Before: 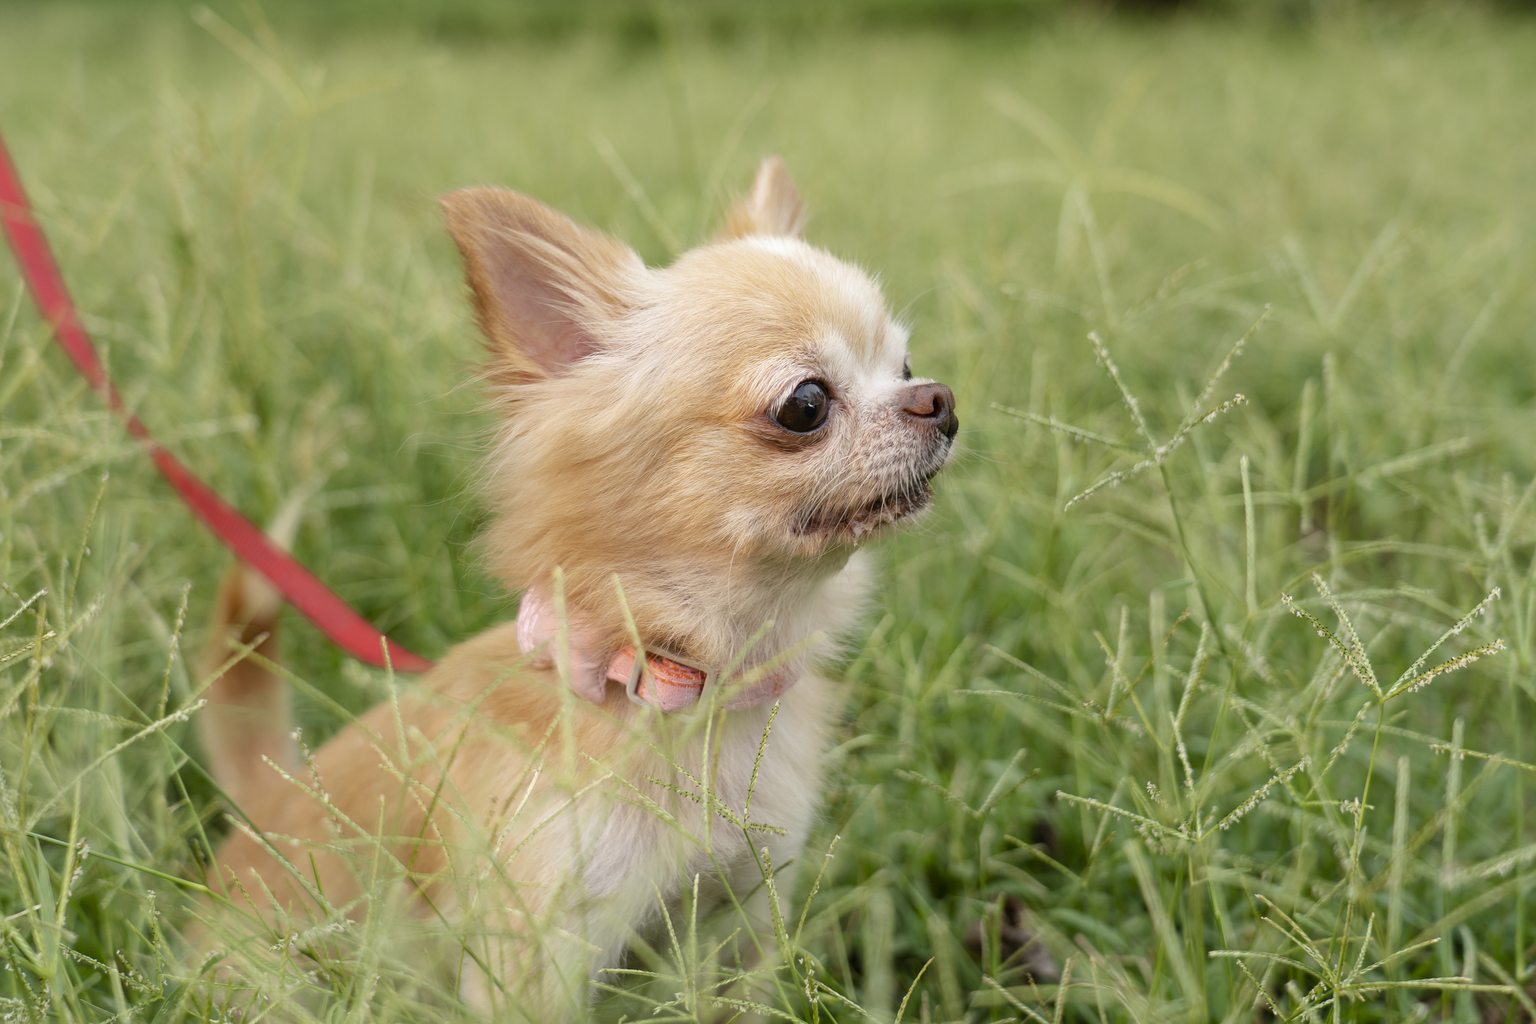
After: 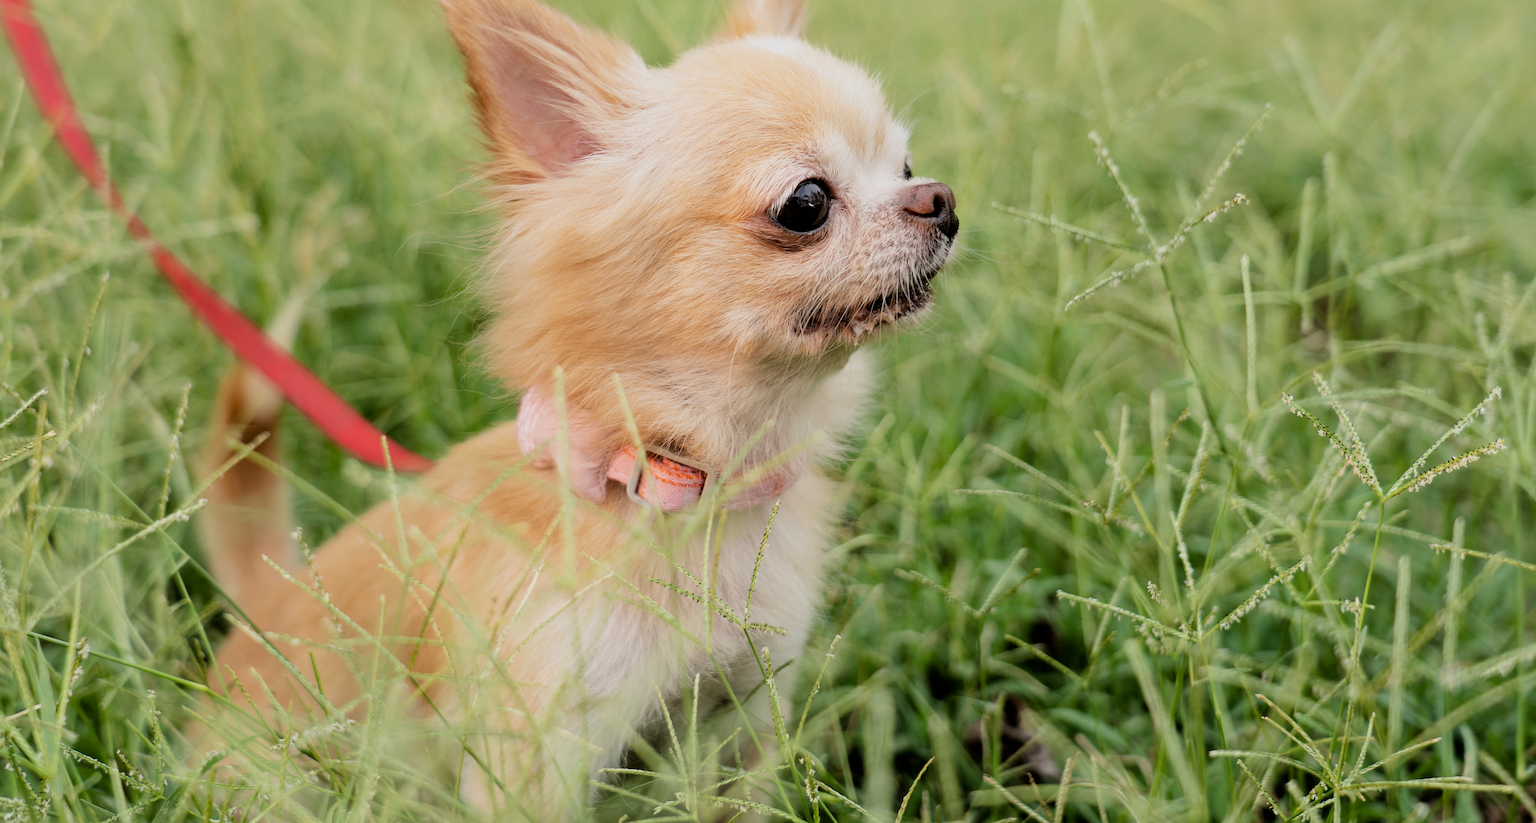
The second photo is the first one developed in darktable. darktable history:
crop and rotate: top 19.62%
filmic rgb: black relative exposure -5.03 EV, white relative exposure 3.97 EV, hardness 2.9, contrast 1.299, highlights saturation mix -9.28%
